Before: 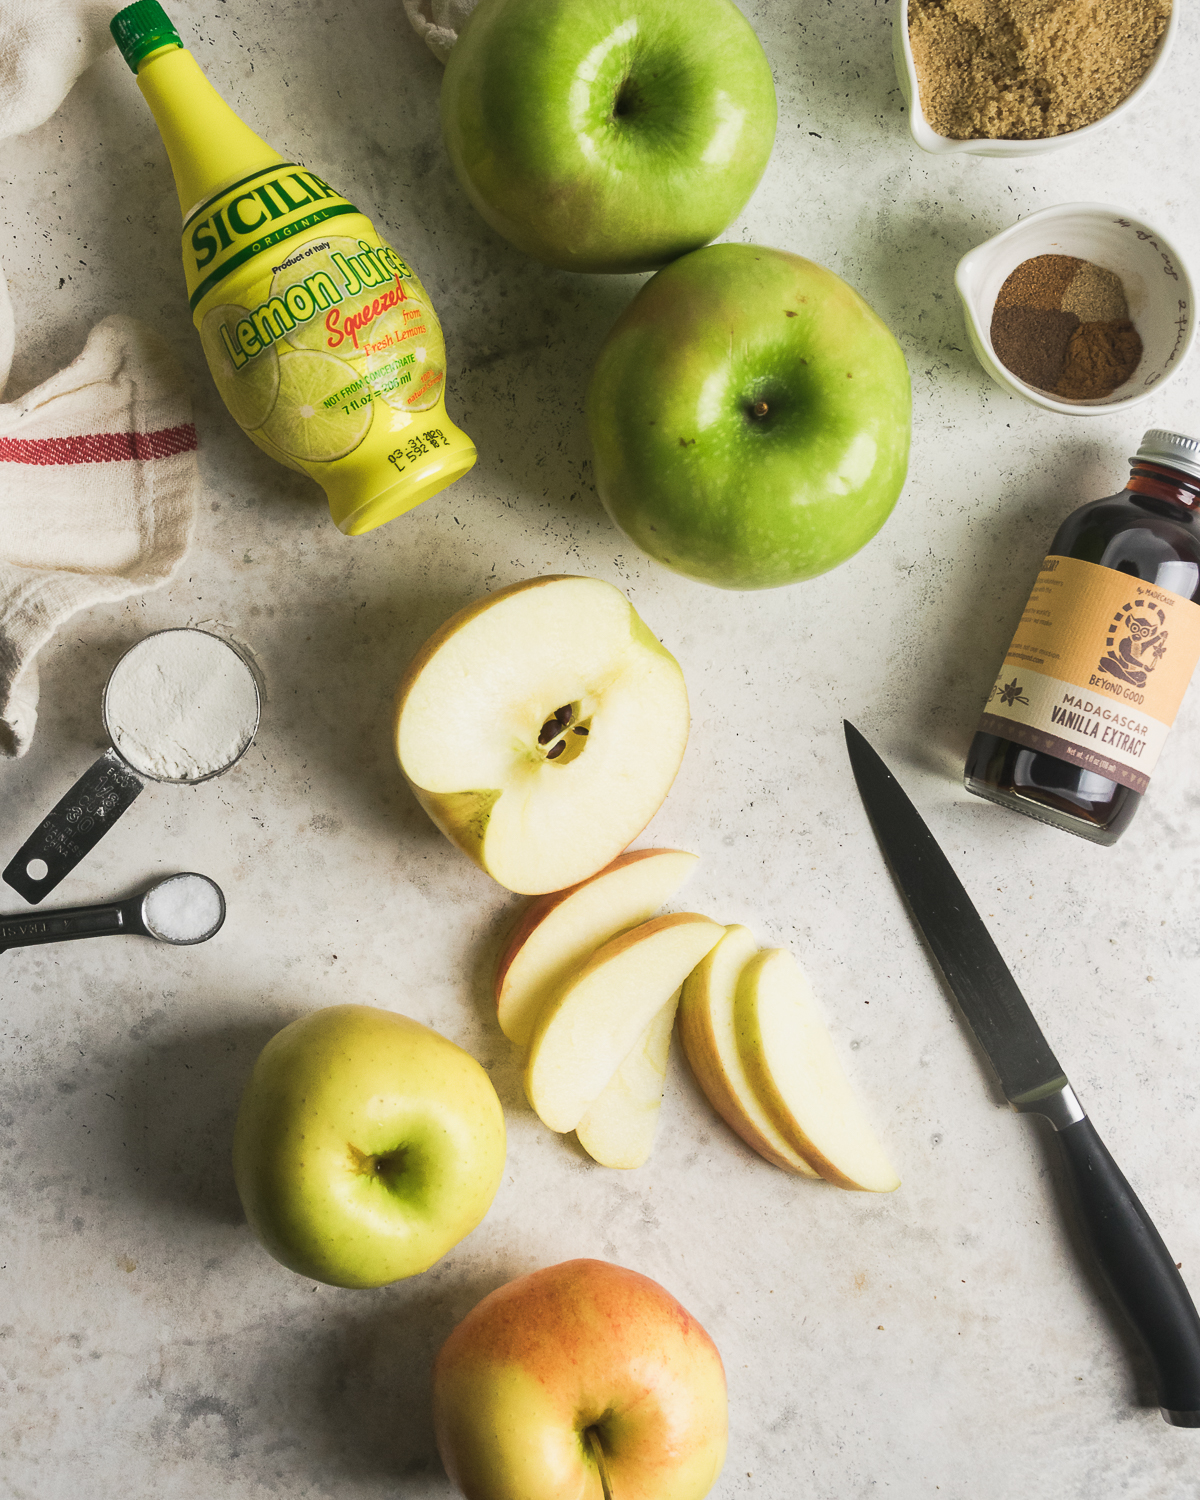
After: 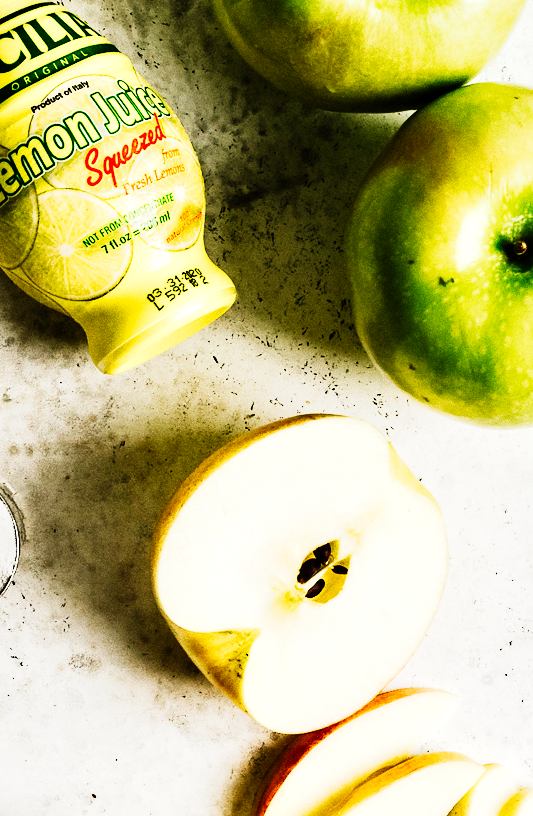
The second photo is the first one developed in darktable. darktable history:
tone curve: curves: ch0 [(0, 0) (0.16, 0.055) (0.506, 0.762) (1, 1.024)], preserve colors none
contrast equalizer: y [[0.601, 0.6, 0.598, 0.598, 0.6, 0.601], [0.5 ×6], [0.5 ×6], [0 ×6], [0 ×6]]
crop: left 20.149%, top 10.773%, right 35.373%, bottom 34.791%
